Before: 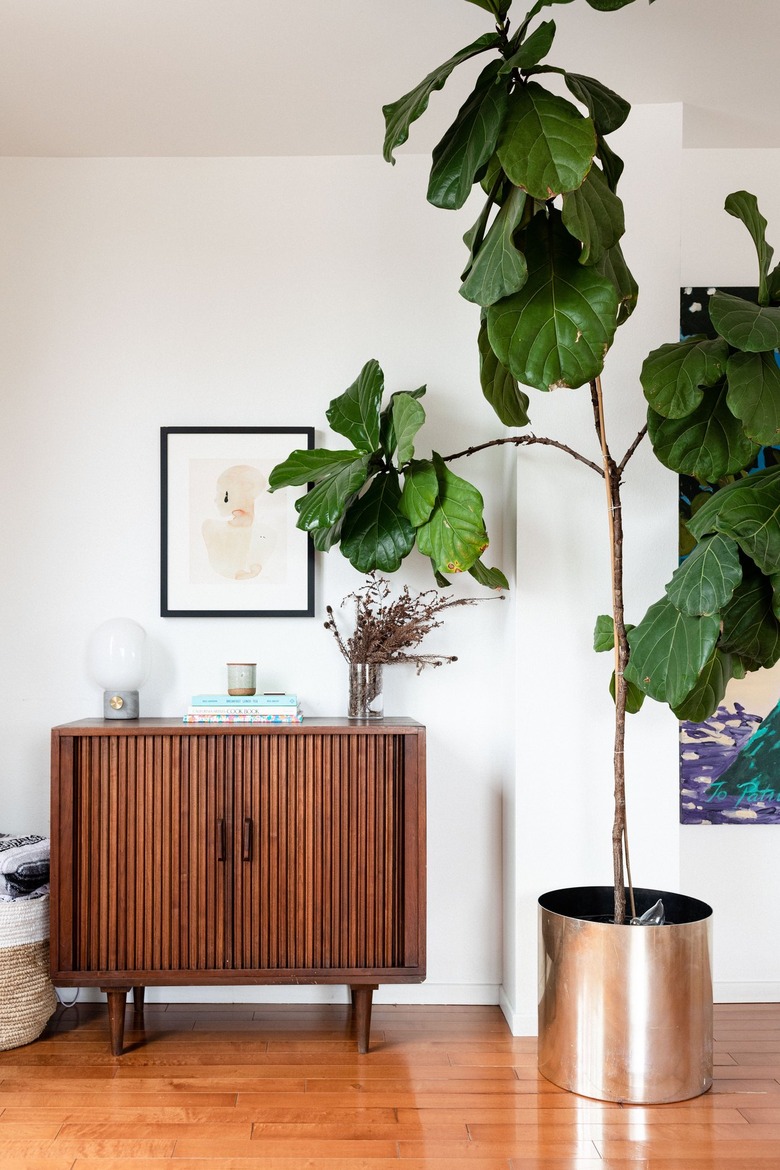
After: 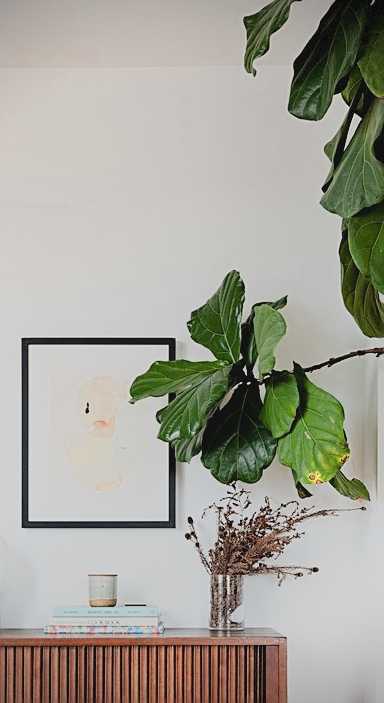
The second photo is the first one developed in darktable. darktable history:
color zones: curves: ch0 [(0.004, 0.305) (0.261, 0.623) (0.389, 0.399) (0.708, 0.571) (0.947, 0.34)]; ch1 [(0.025, 0.645) (0.229, 0.584) (0.326, 0.551) (0.484, 0.262) (0.757, 0.643)]
vignetting: dithering 8-bit output, unbound false
shadows and highlights: shadows -24.28, highlights 49.77, soften with gaussian
sharpen: on, module defaults
contrast brightness saturation: contrast -0.1, saturation -0.1
crop: left 17.835%, top 7.675%, right 32.881%, bottom 32.213%
filmic rgb: black relative exposure -7.65 EV, white relative exposure 4.56 EV, hardness 3.61
